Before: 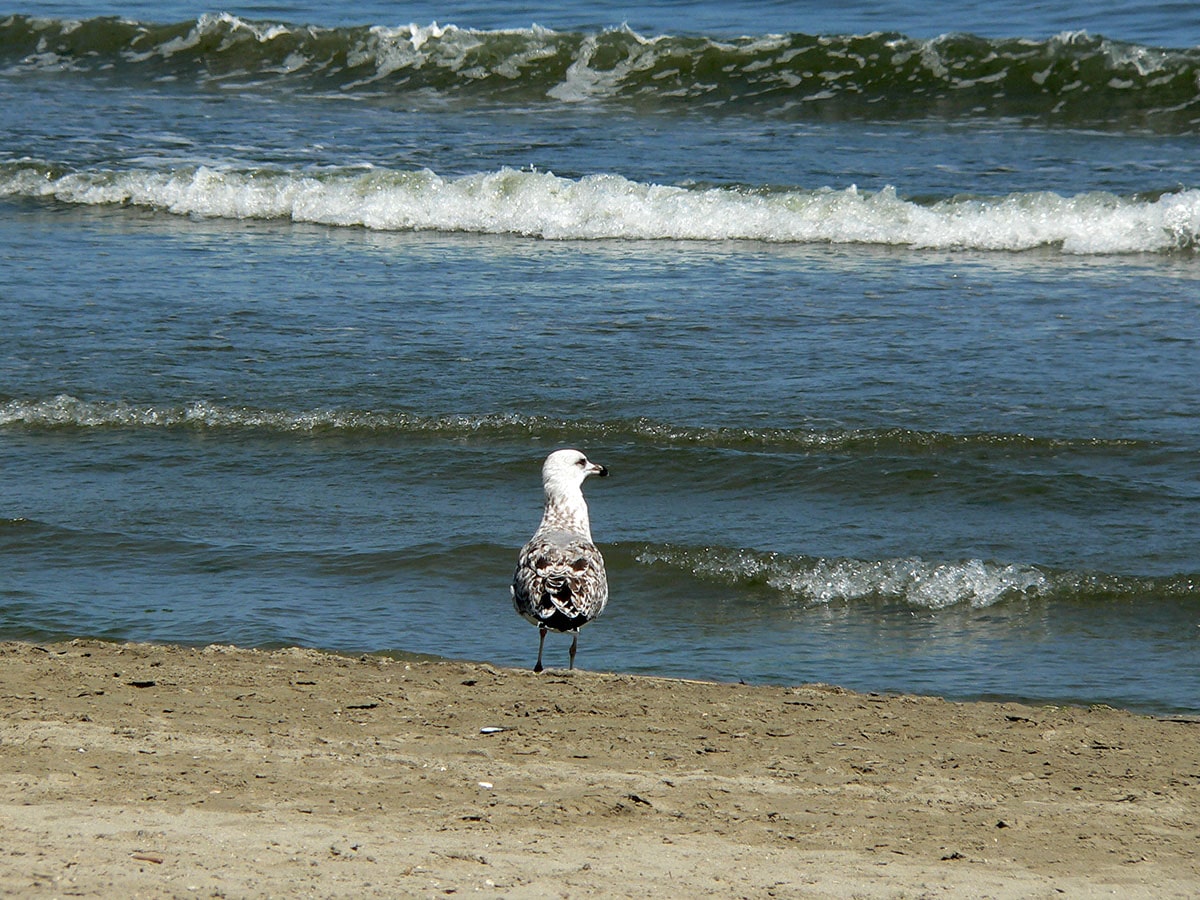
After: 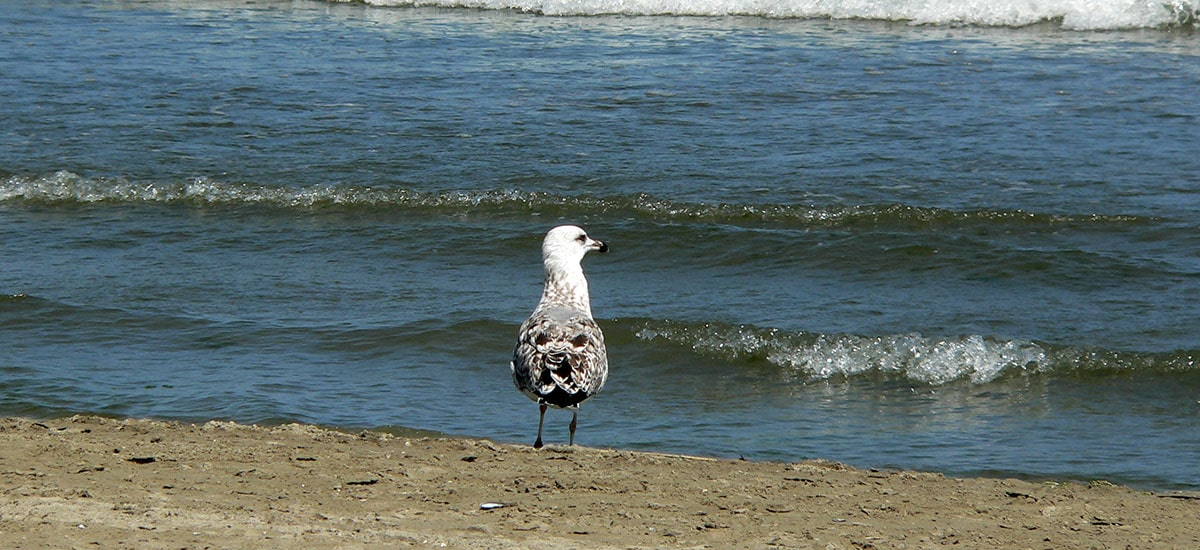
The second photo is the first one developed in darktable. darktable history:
crop and rotate: top 24.947%, bottom 13.93%
